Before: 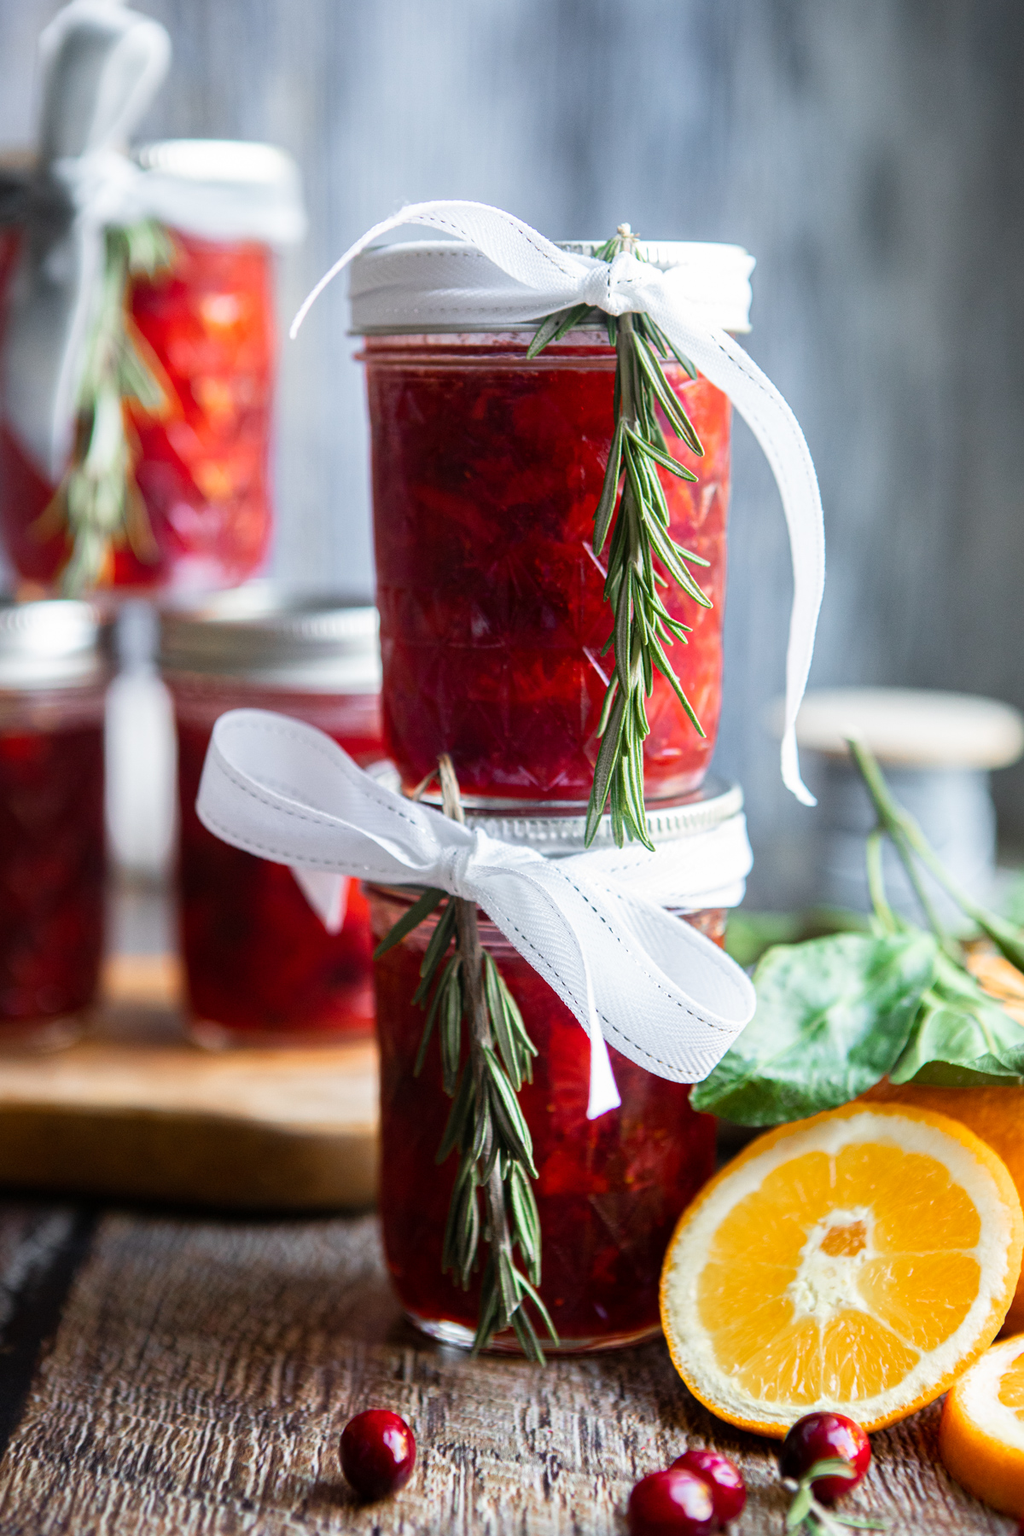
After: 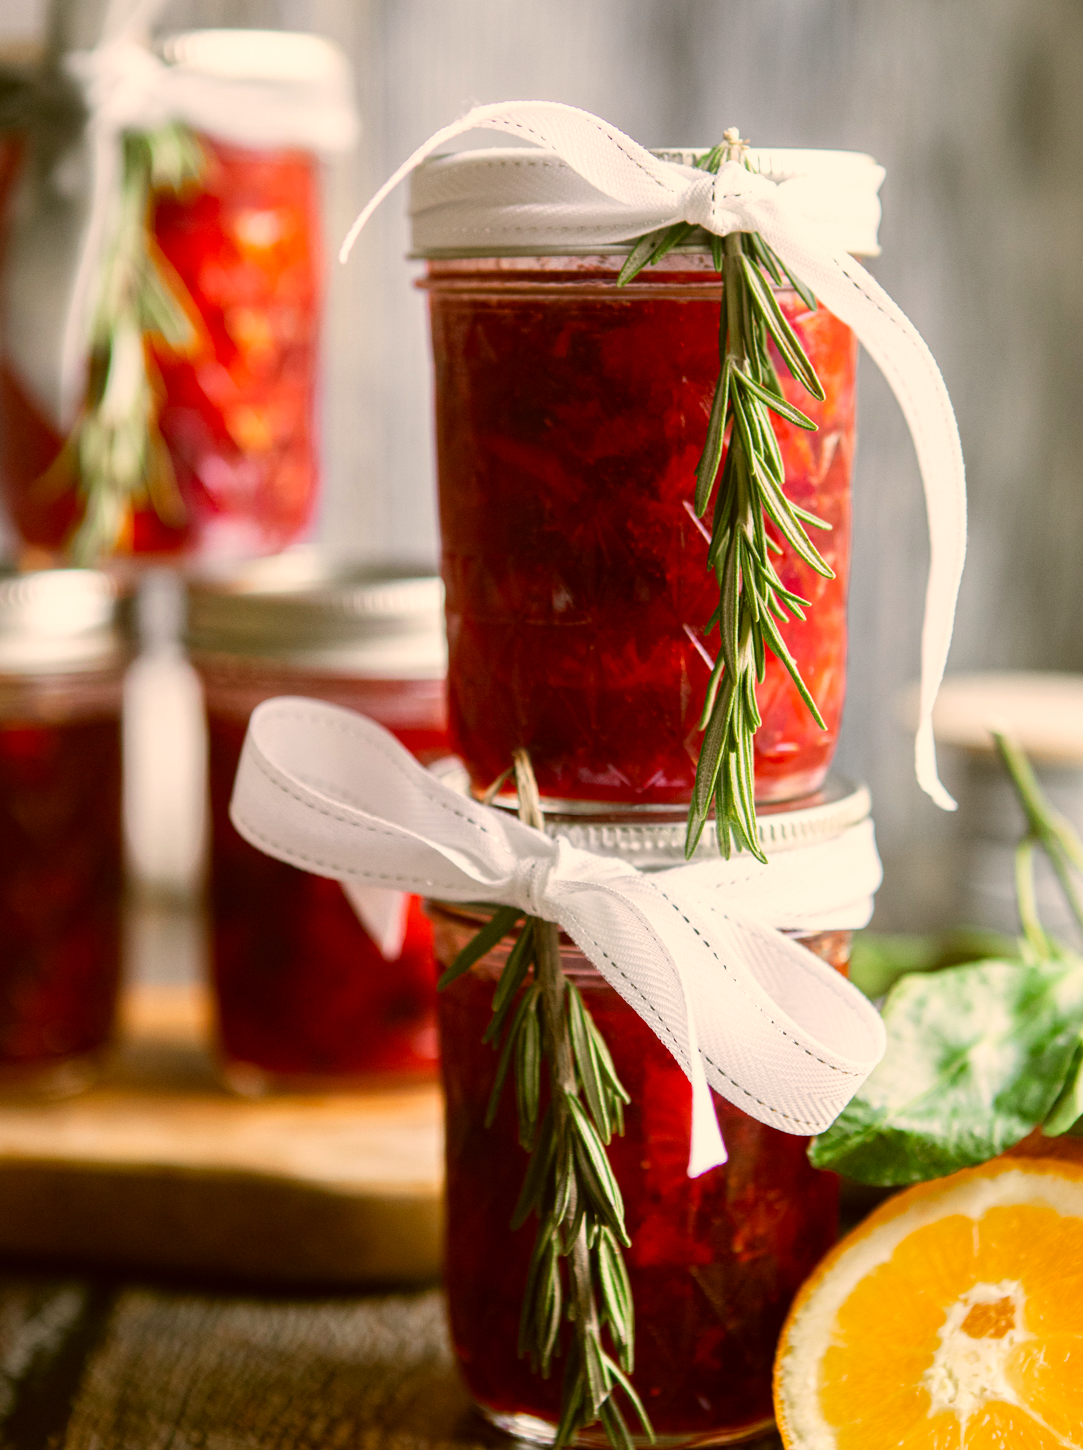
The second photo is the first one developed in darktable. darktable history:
crop: top 7.49%, right 9.717%, bottom 11.943%
color correction: highlights a* 8.98, highlights b* 15.09, shadows a* -0.49, shadows b* 26.52
